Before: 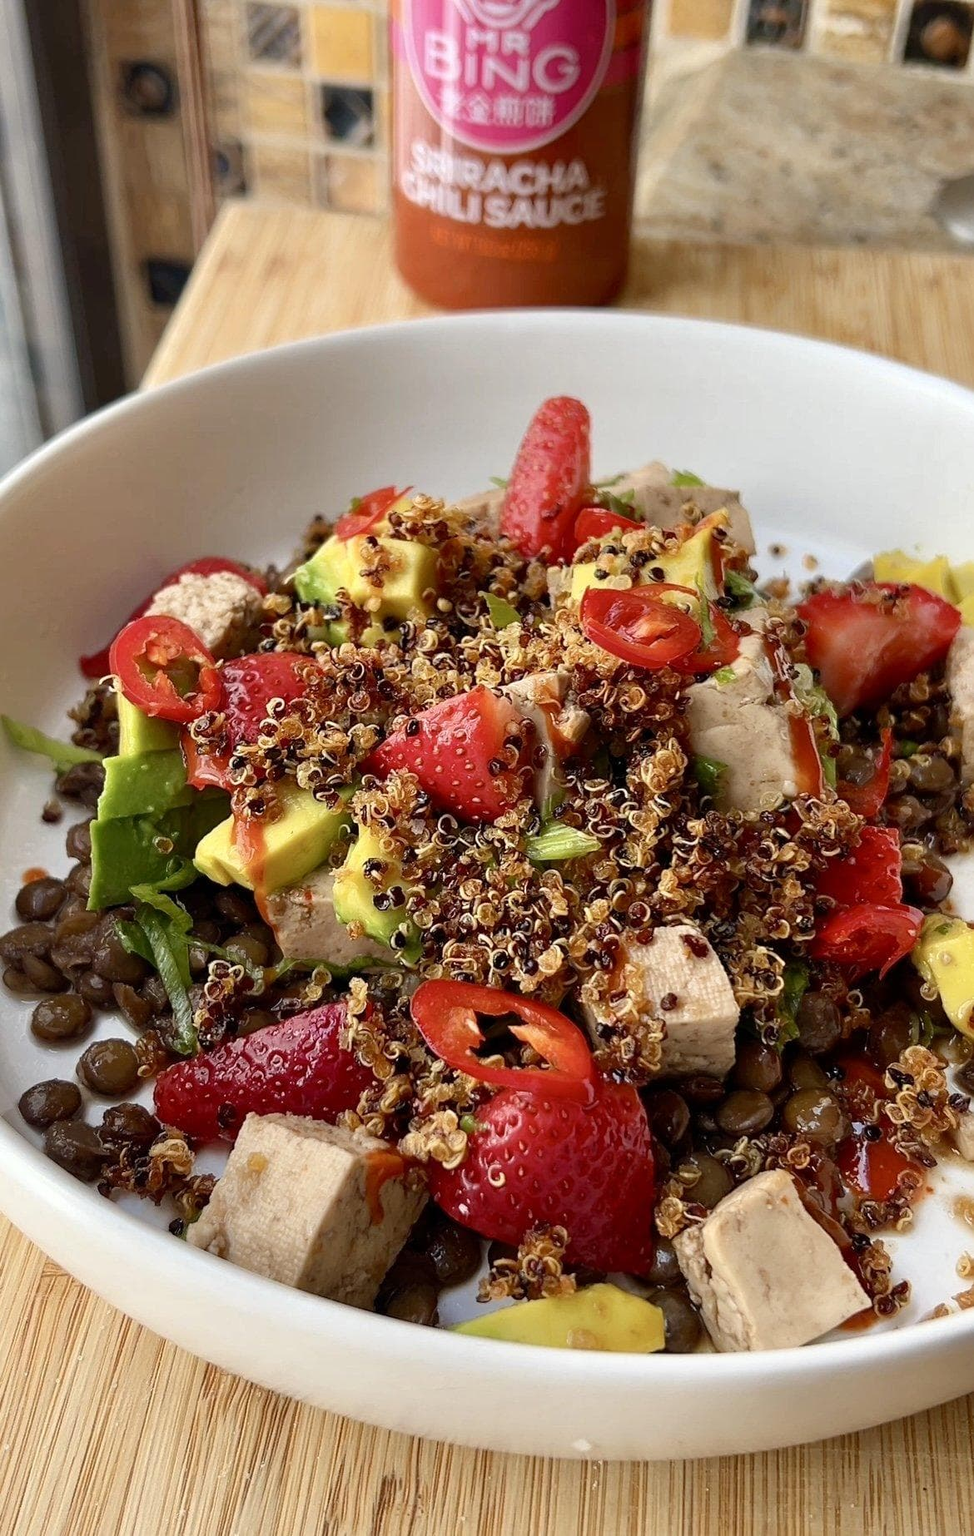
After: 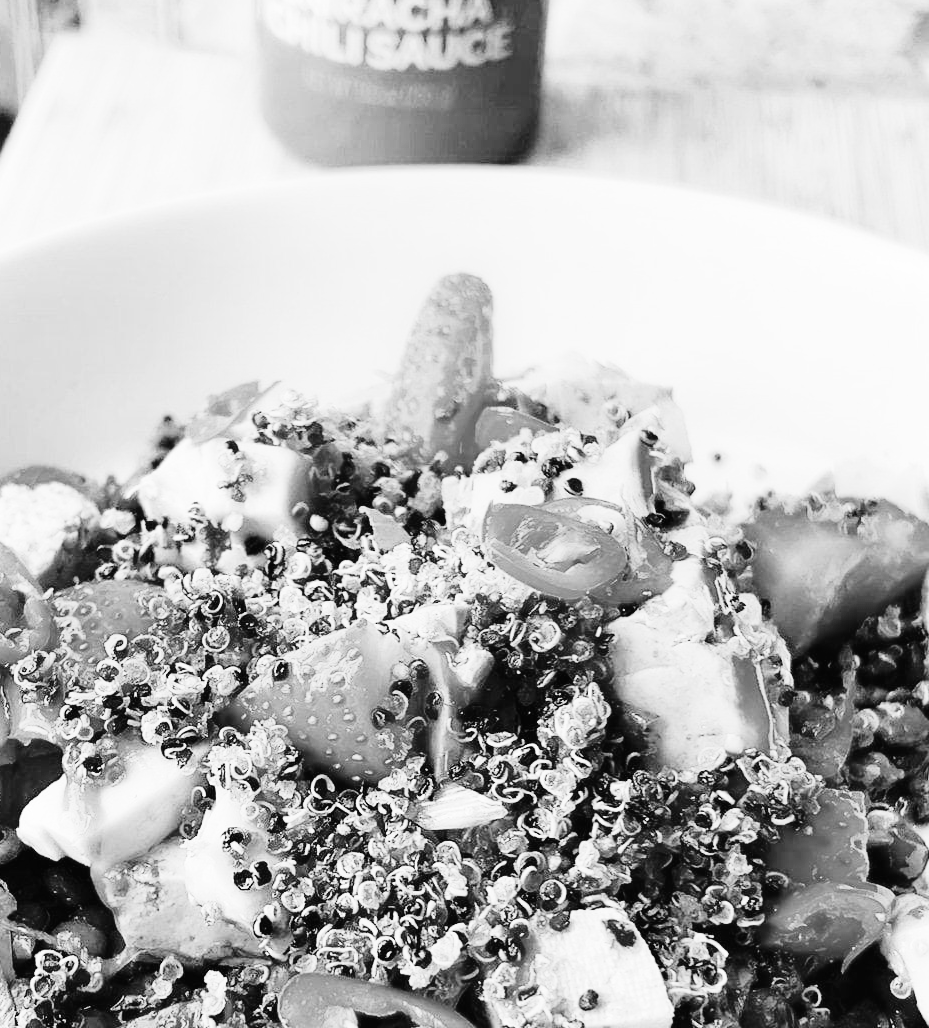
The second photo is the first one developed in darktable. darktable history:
tone curve: curves: ch0 [(0, 0.012) (0.037, 0.03) (0.123, 0.092) (0.19, 0.157) (0.269, 0.27) (0.48, 0.57) (0.595, 0.695) (0.718, 0.823) (0.855, 0.913) (1, 0.982)]; ch1 [(0, 0) (0.243, 0.245) (0.422, 0.415) (0.493, 0.495) (0.508, 0.506) (0.536, 0.542) (0.569, 0.611) (0.611, 0.662) (0.769, 0.807) (1, 1)]; ch2 [(0, 0) (0.249, 0.216) (0.349, 0.321) (0.424, 0.442) (0.476, 0.483) (0.498, 0.499) (0.517, 0.519) (0.532, 0.56) (0.569, 0.624) (0.614, 0.667) (0.706, 0.757) (0.808, 0.809) (0.991, 0.968)], color space Lab, independent channels, preserve colors none
monochrome: on, module defaults
crop: left 18.38%, top 11.092%, right 2.134%, bottom 33.217%
base curve: curves: ch0 [(0, 0) (0.028, 0.03) (0.121, 0.232) (0.46, 0.748) (0.859, 0.968) (1, 1)], preserve colors none
color calibration: illuminant custom, x 0.379, y 0.481, temperature 4443.07 K
exposure: black level correction 0, exposure 0.6 EV, compensate exposure bias true, compensate highlight preservation false
